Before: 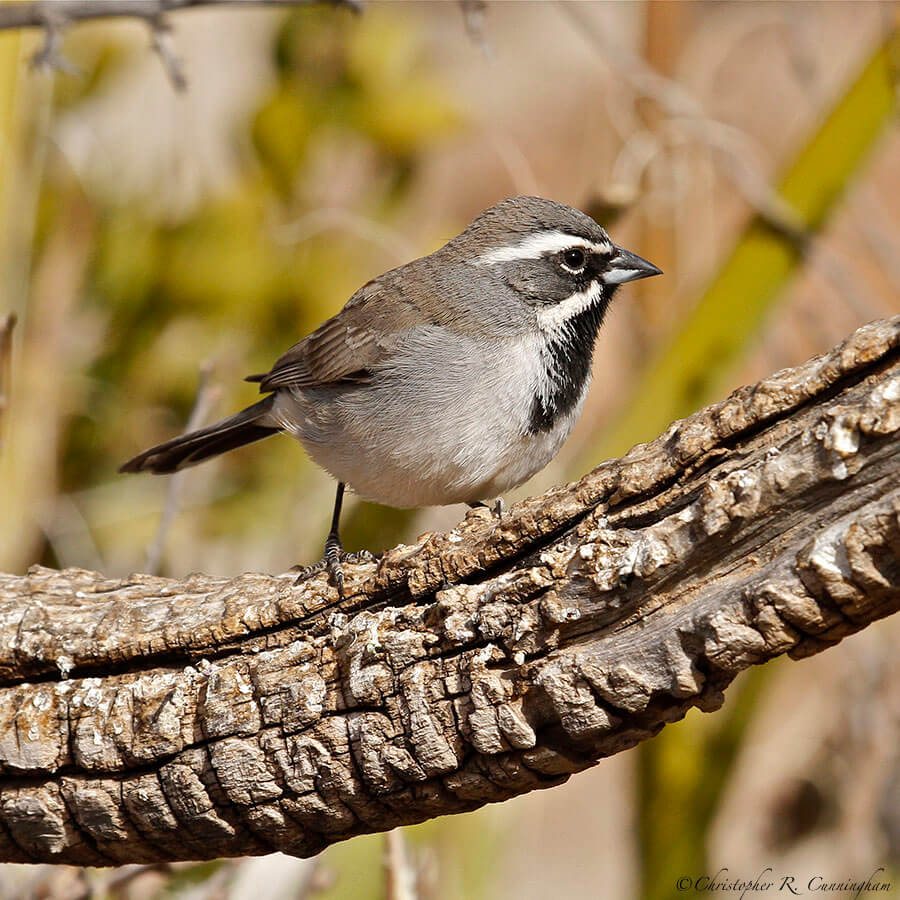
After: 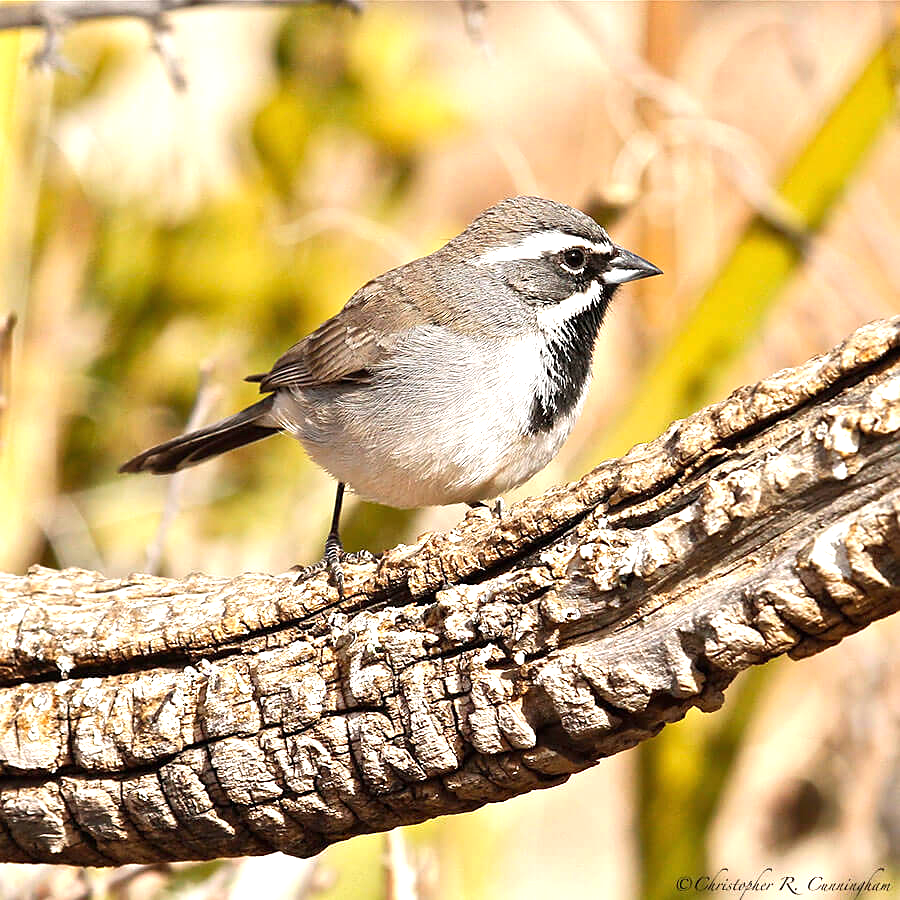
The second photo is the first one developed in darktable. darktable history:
exposure: black level correction 0, exposure 1.099 EV, compensate highlight preservation false
sharpen: radius 1.543, amount 0.37, threshold 1.333
